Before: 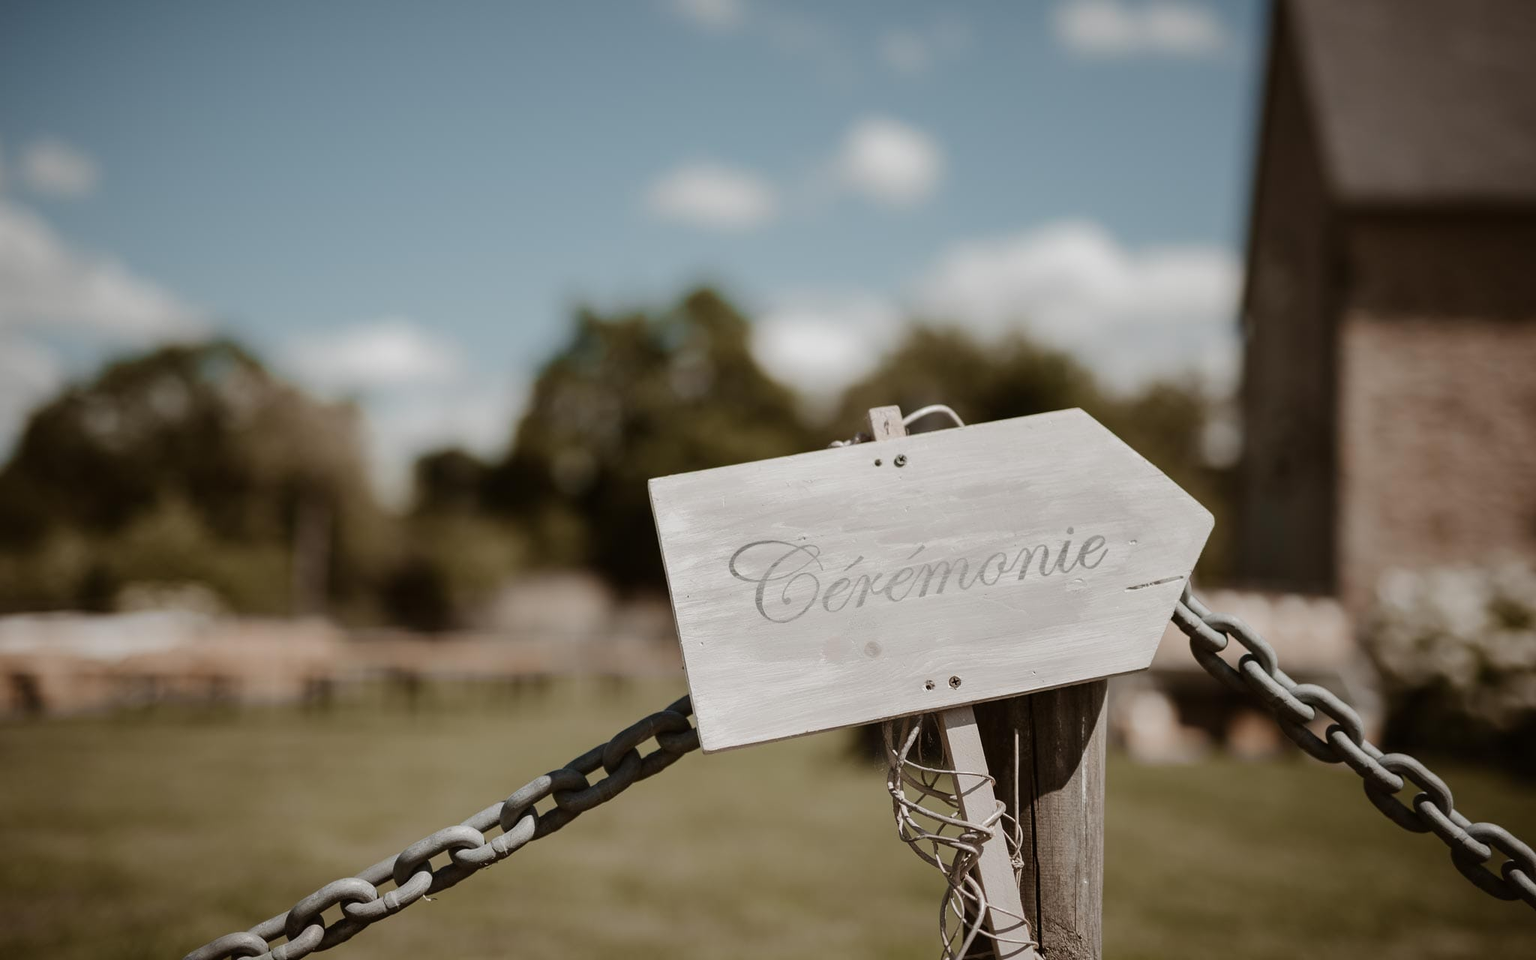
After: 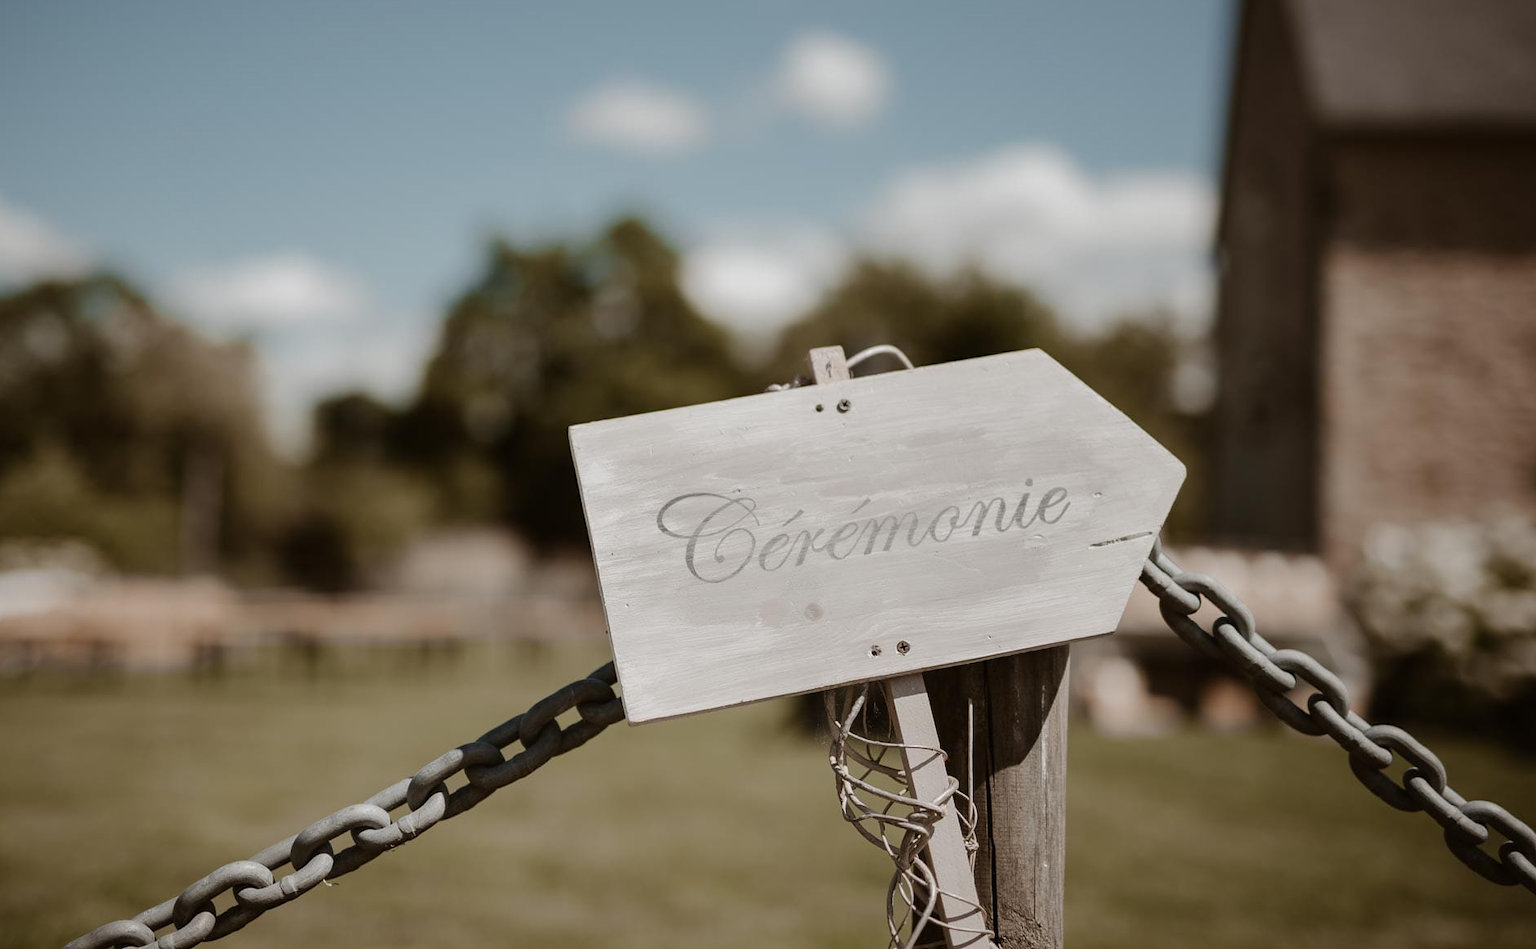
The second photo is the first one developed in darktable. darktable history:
shadows and highlights: shadows 4.1, highlights -17.6, soften with gaussian
crop and rotate: left 8.262%, top 9.226%
